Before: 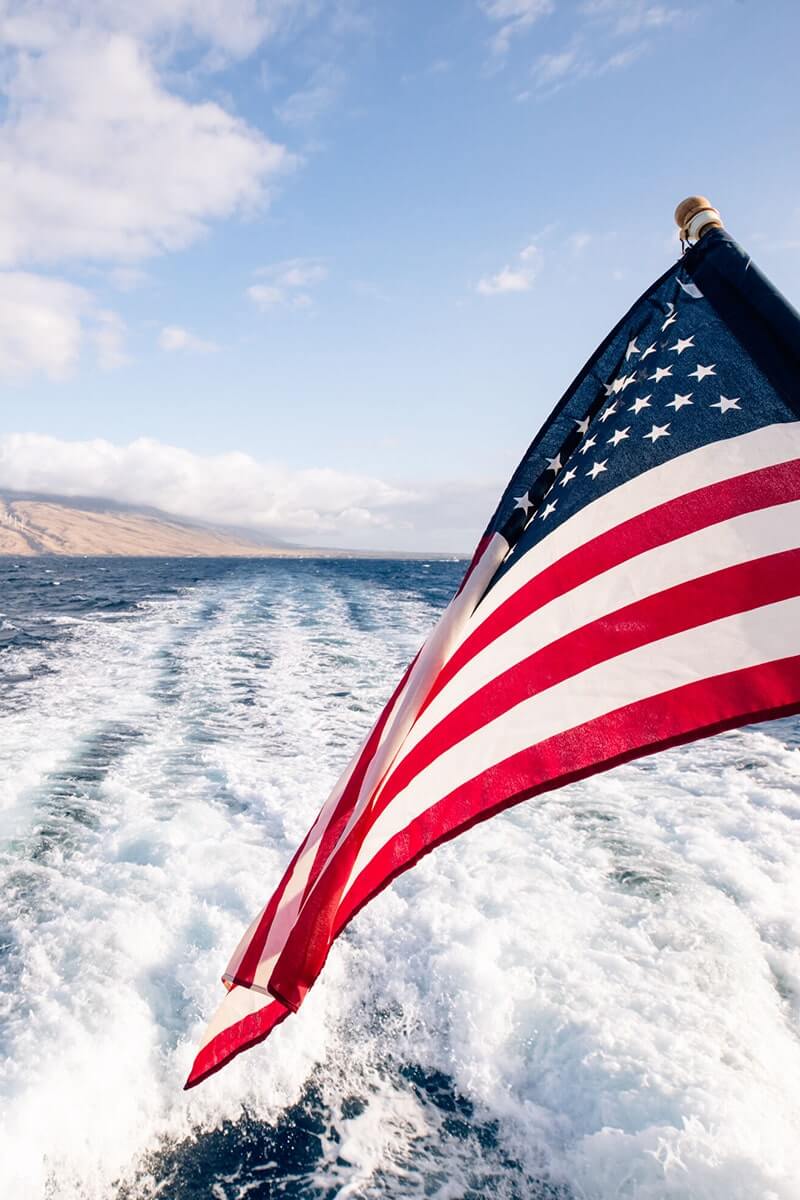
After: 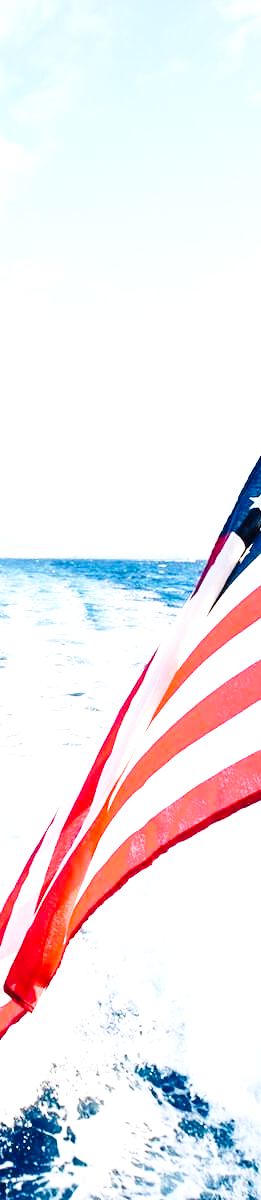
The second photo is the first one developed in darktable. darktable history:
color calibration: output R [1.063, -0.012, -0.003, 0], output G [0, 1.022, 0.021, 0], output B [-0.079, 0.047, 1, 0], x 0.368, y 0.376, temperature 4371.07 K
crop: left 33.024%, right 33.514%
base curve: curves: ch0 [(0, 0) (0.028, 0.03) (0.121, 0.232) (0.46, 0.748) (0.859, 0.968) (1, 1)], preserve colors none
exposure: black level correction 0, exposure 1.1 EV, compensate highlight preservation false
